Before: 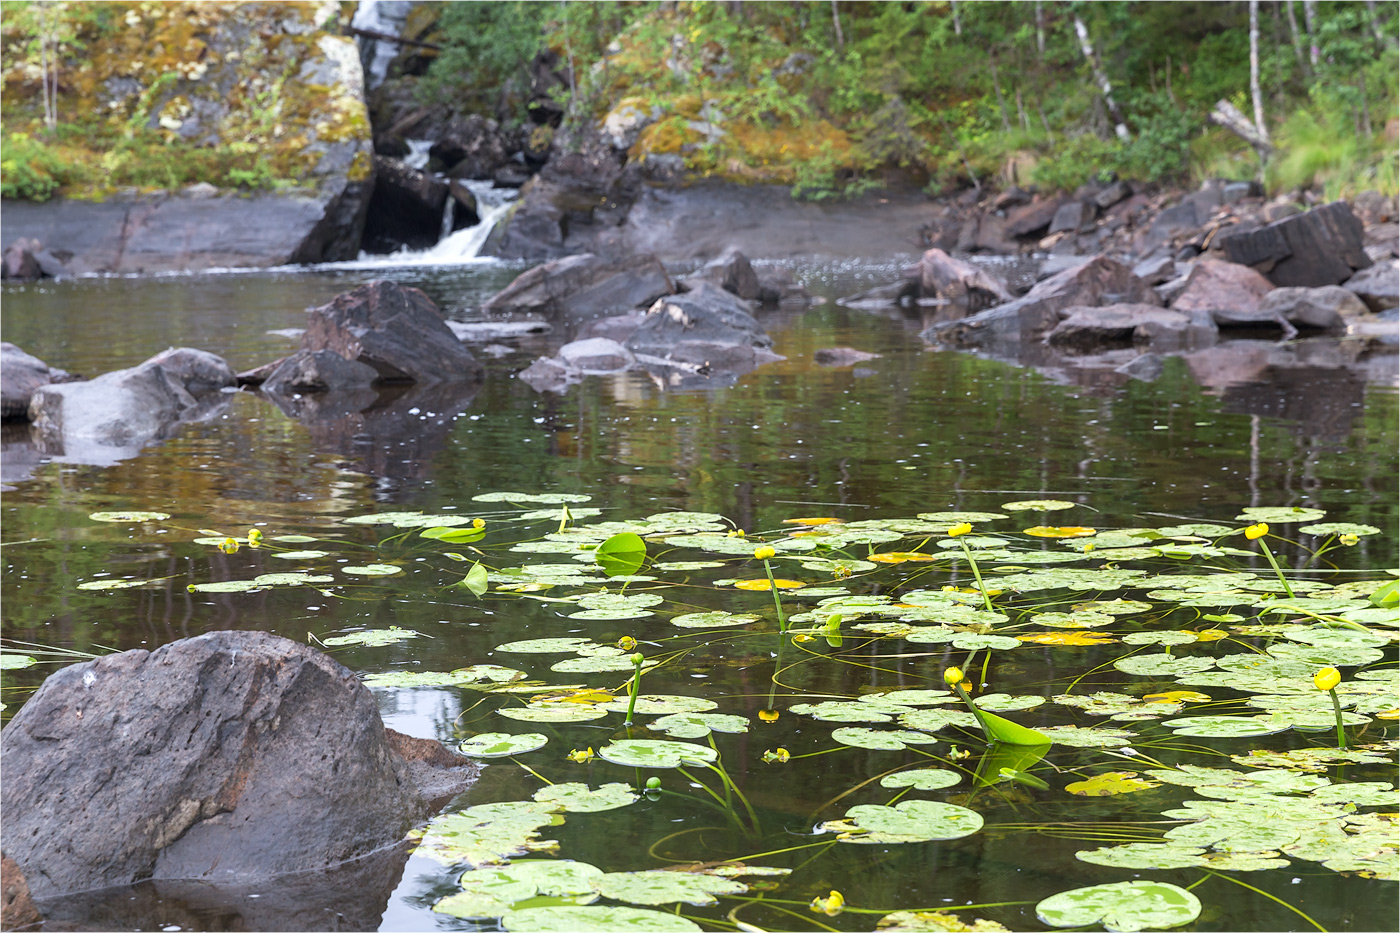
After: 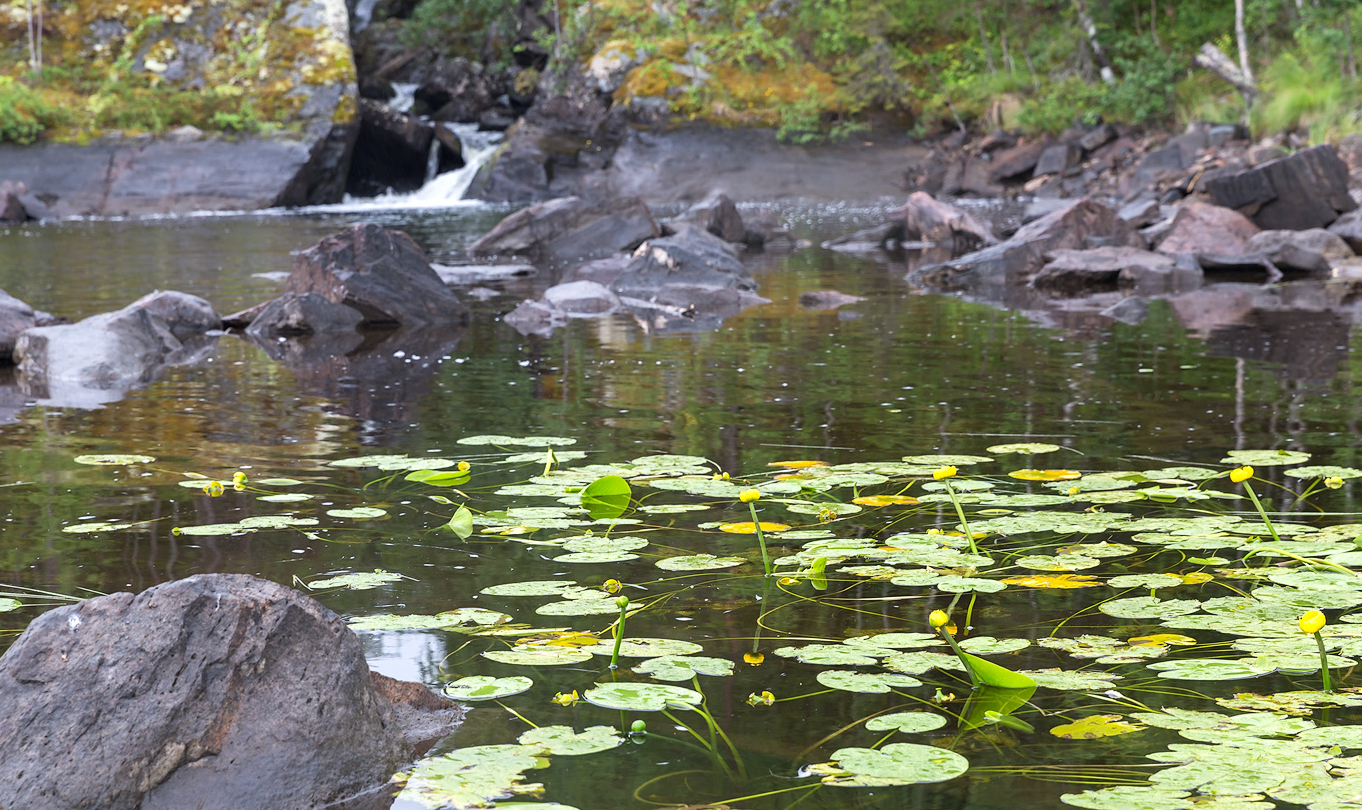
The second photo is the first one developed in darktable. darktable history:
crop: left 1.078%, top 6.195%, right 1.581%, bottom 6.983%
